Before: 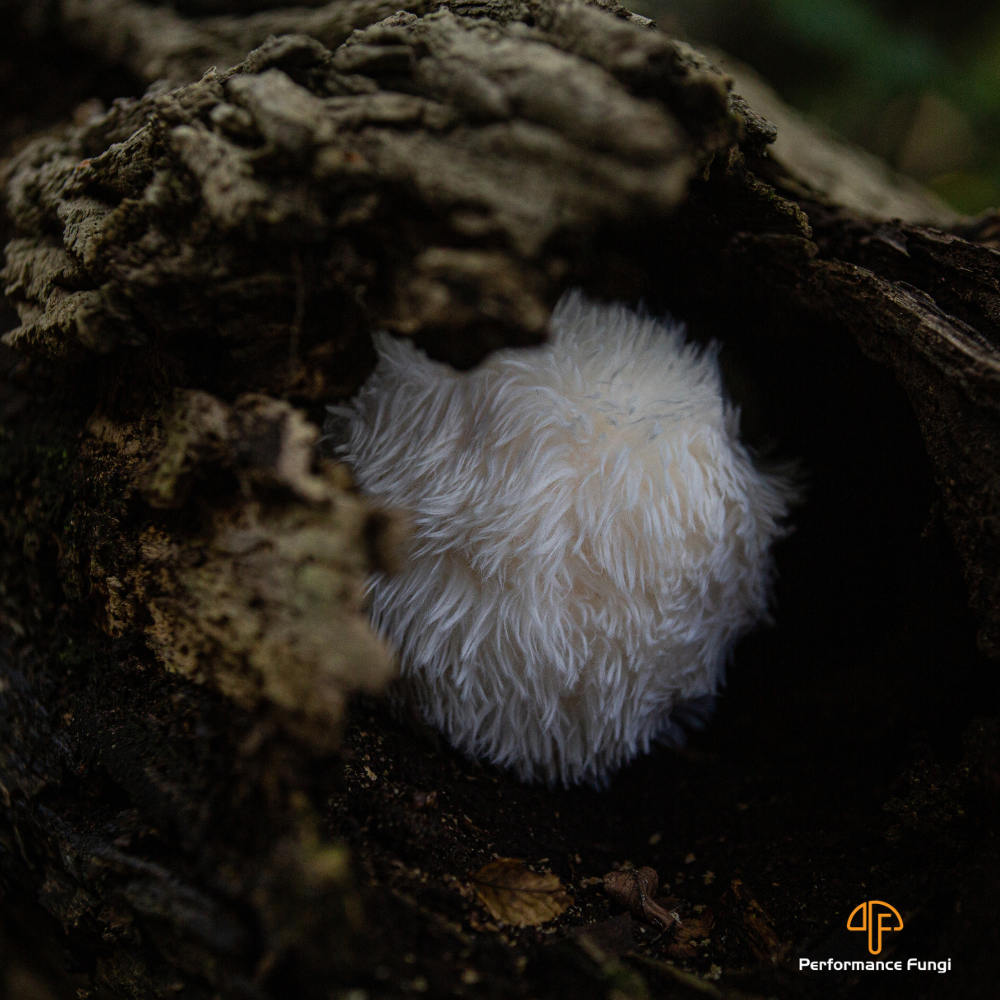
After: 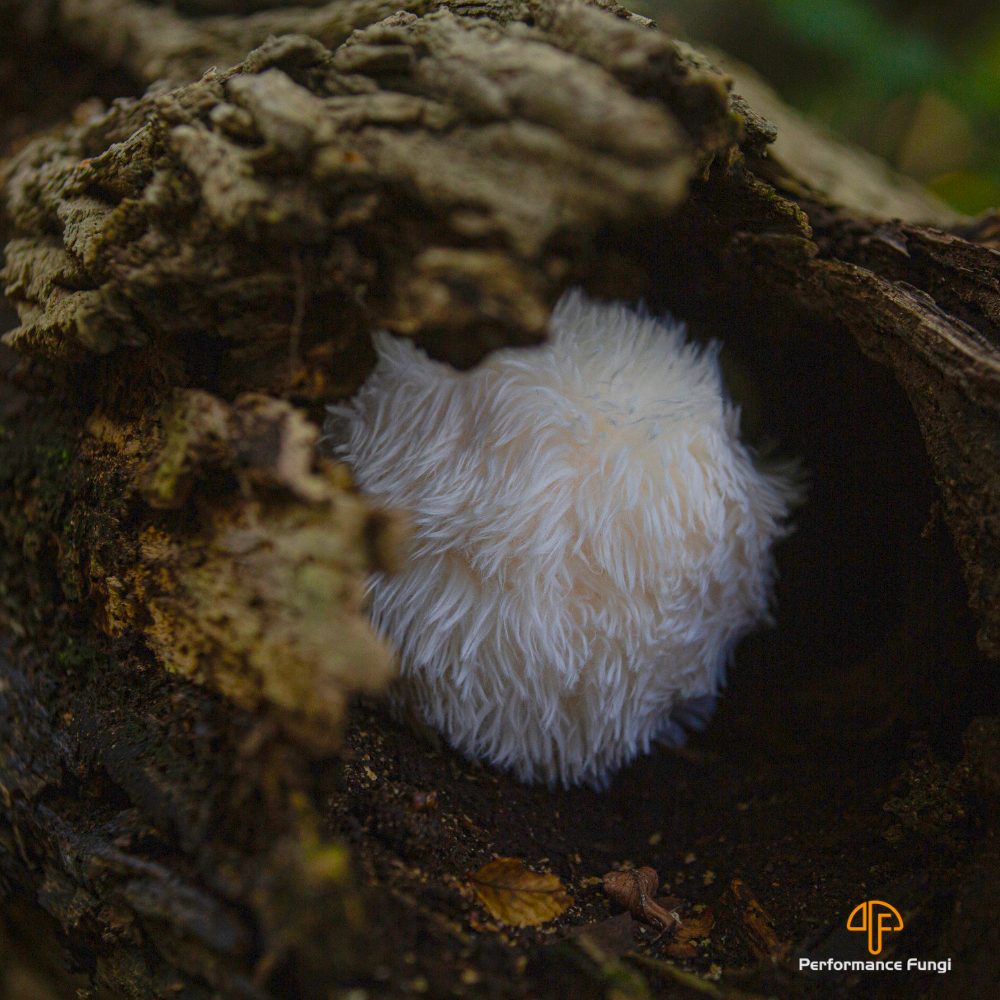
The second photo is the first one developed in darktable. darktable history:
color balance rgb: perceptual saturation grading › global saturation 25.466%, perceptual brilliance grading › global brilliance 10.912%, contrast -29.368%
